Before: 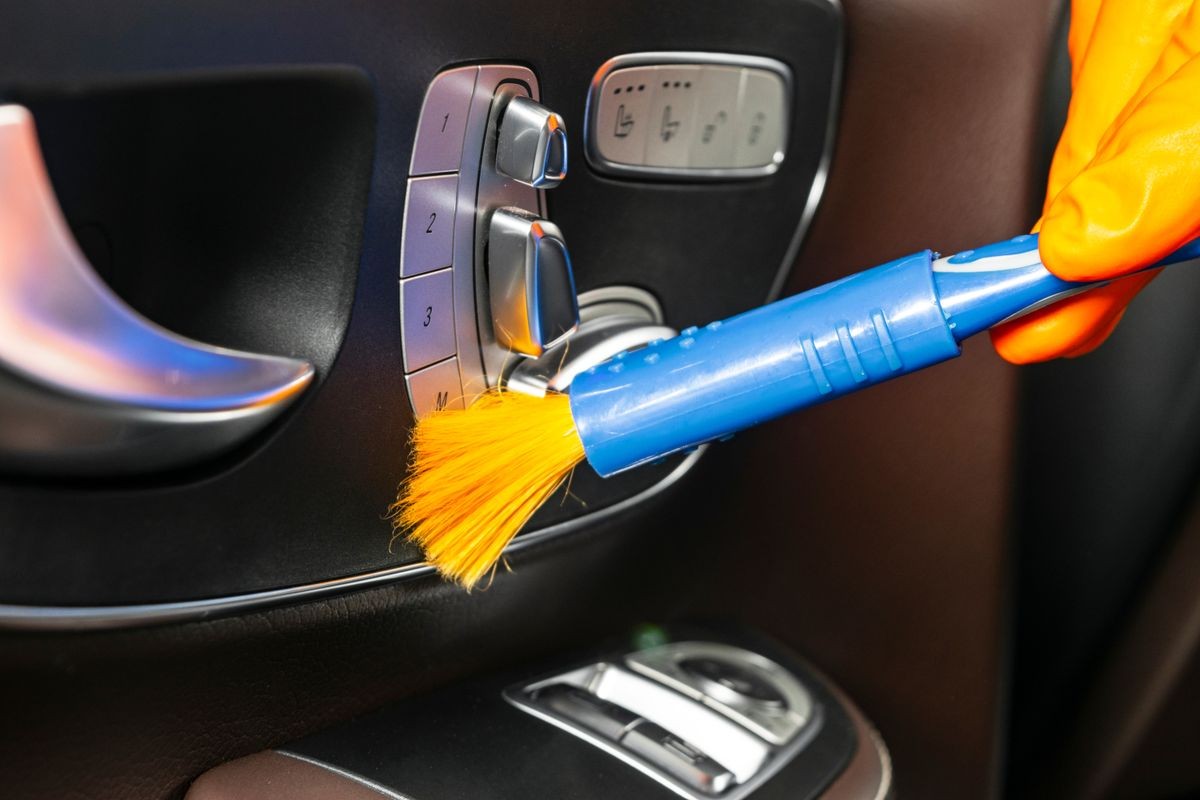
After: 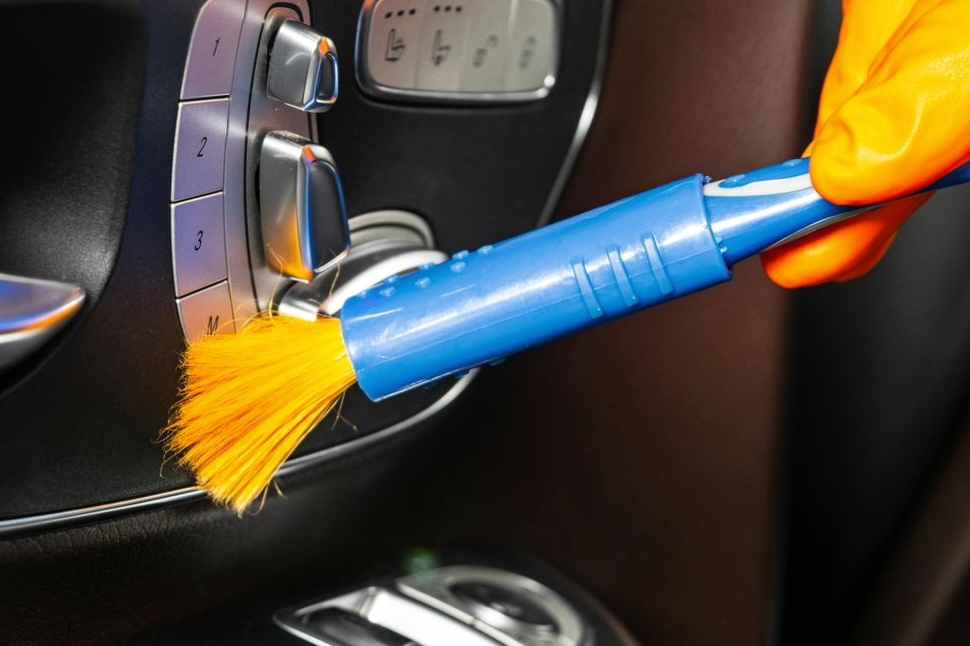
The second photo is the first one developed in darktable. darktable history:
crop: left 19.159%, top 9.58%, bottom 9.58%
levels: levels [0, 0.51, 1]
